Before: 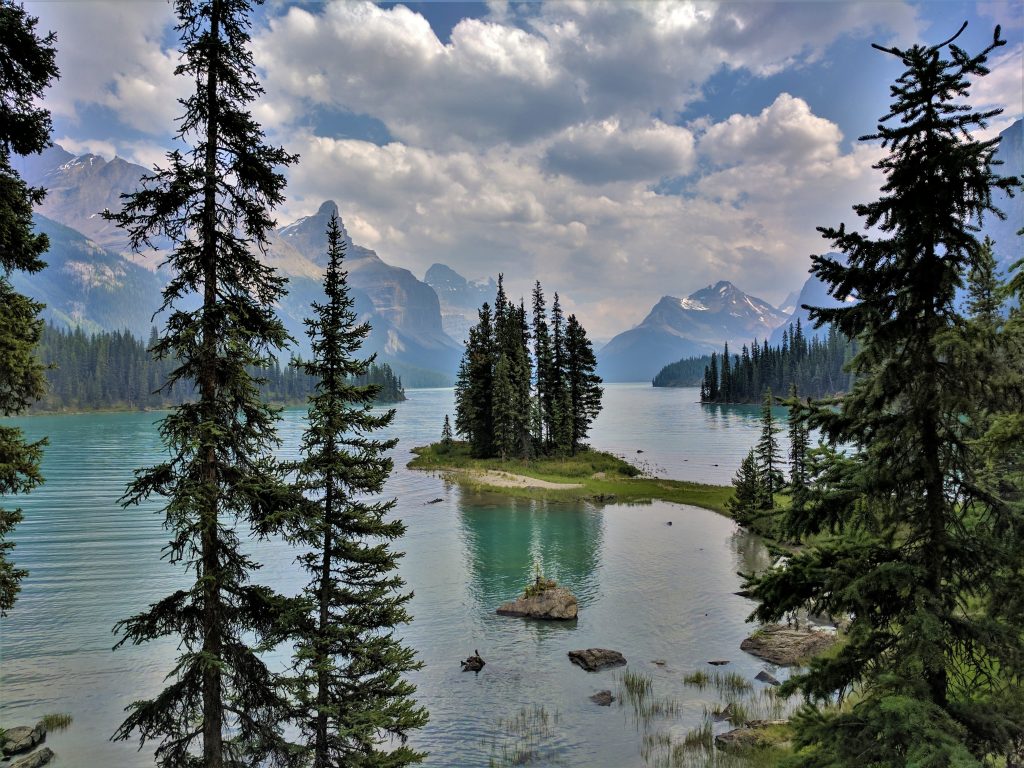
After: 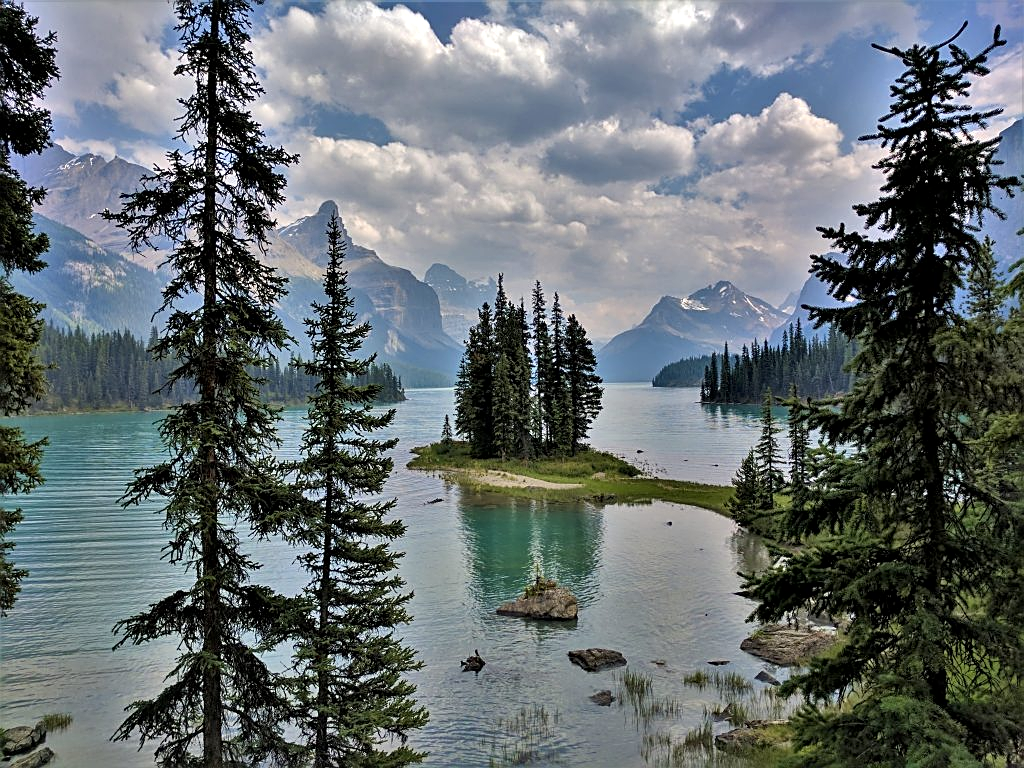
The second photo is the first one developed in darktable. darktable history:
local contrast: mode bilateral grid, contrast 20, coarseness 50, detail 130%, midtone range 0.2
sharpen: on, module defaults
rotate and perspective: crop left 0, crop top 0
